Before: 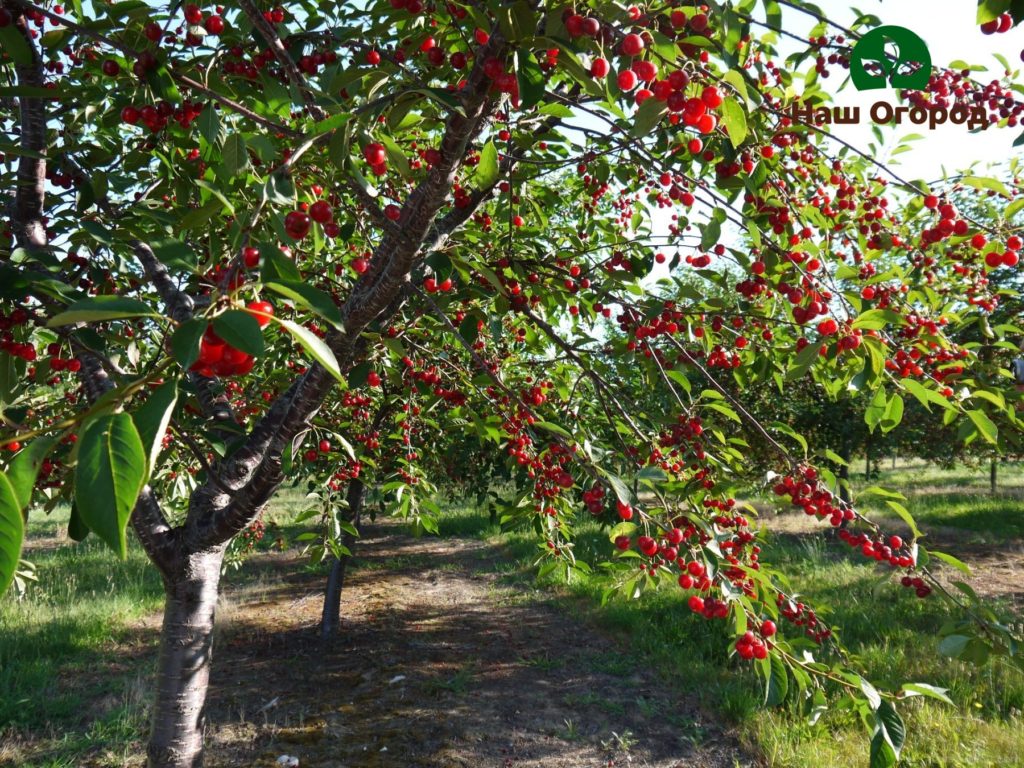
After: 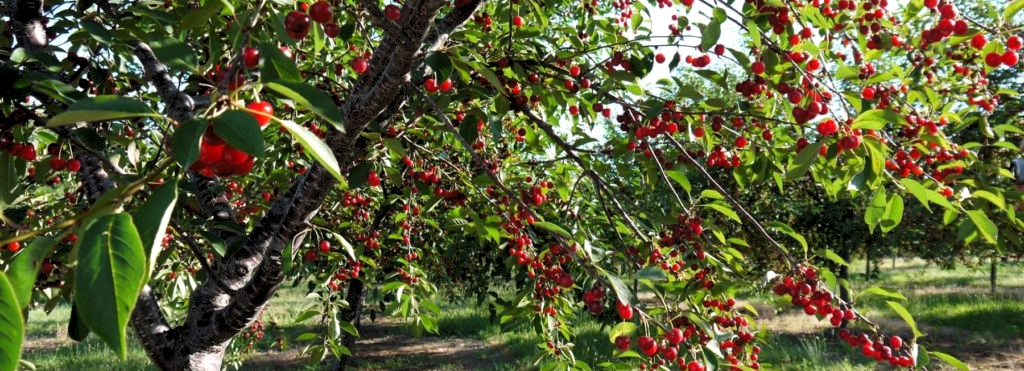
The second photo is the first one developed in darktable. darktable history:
crop and rotate: top 26.056%, bottom 25.543%
levels: levels [0.073, 0.497, 0.972]
